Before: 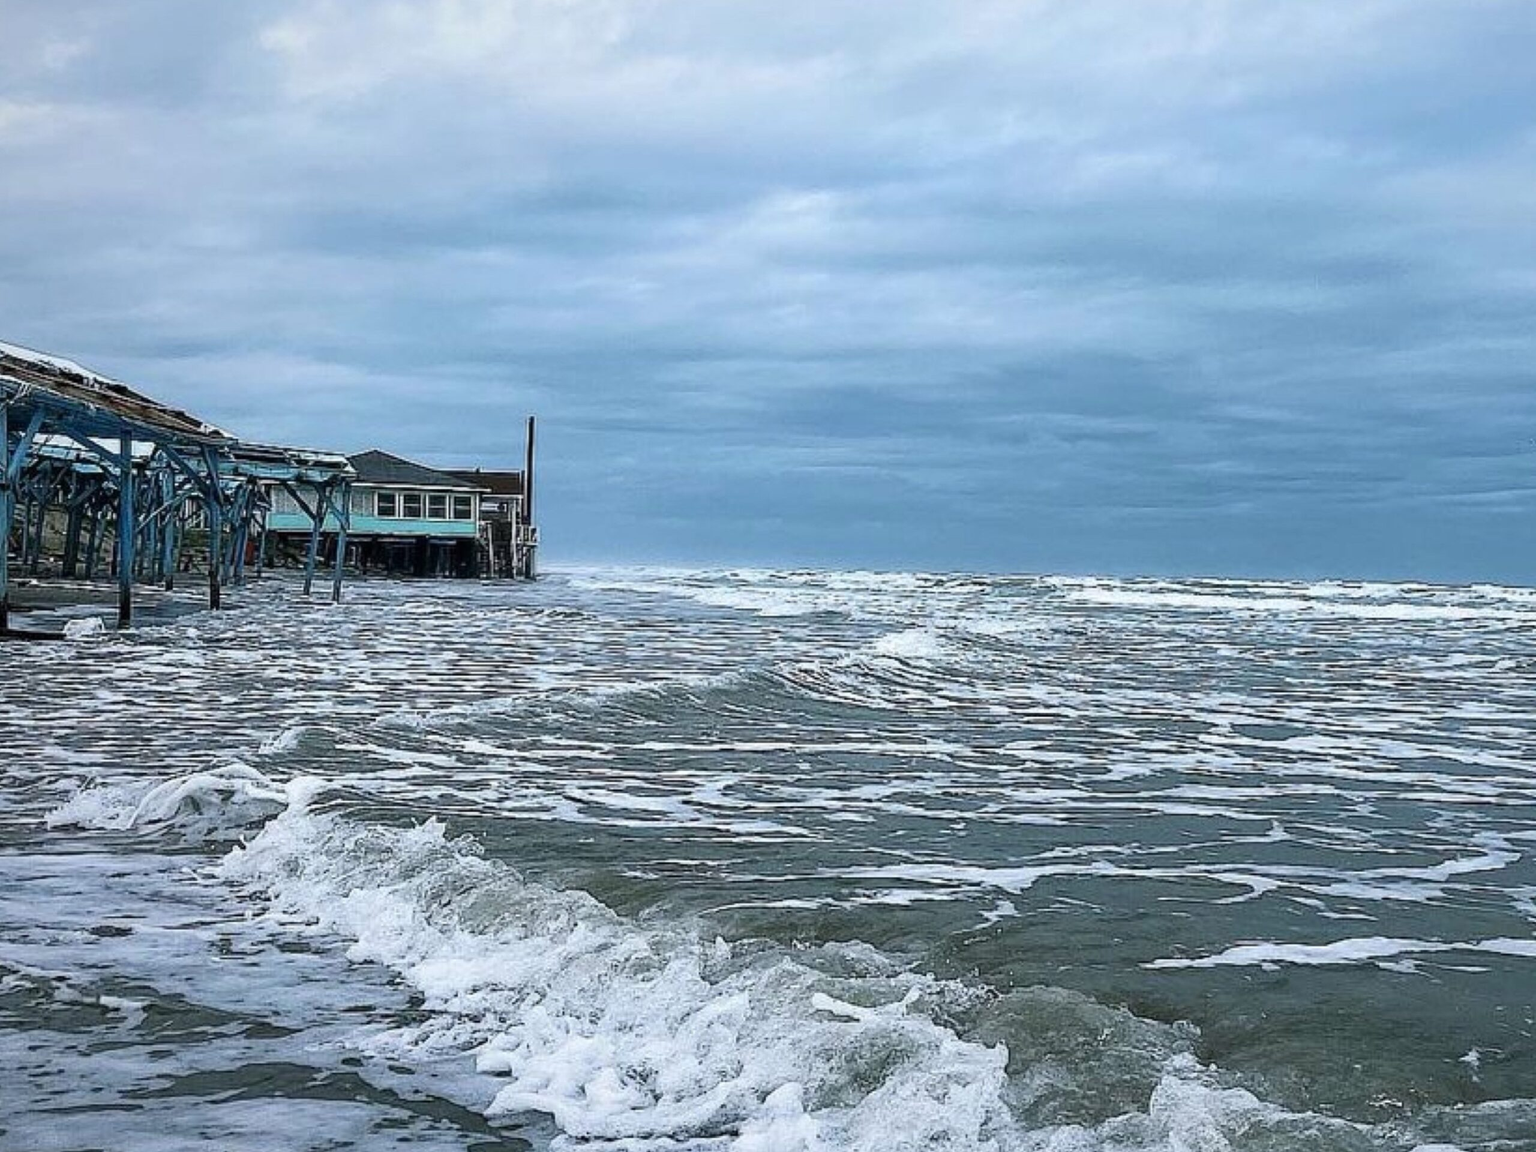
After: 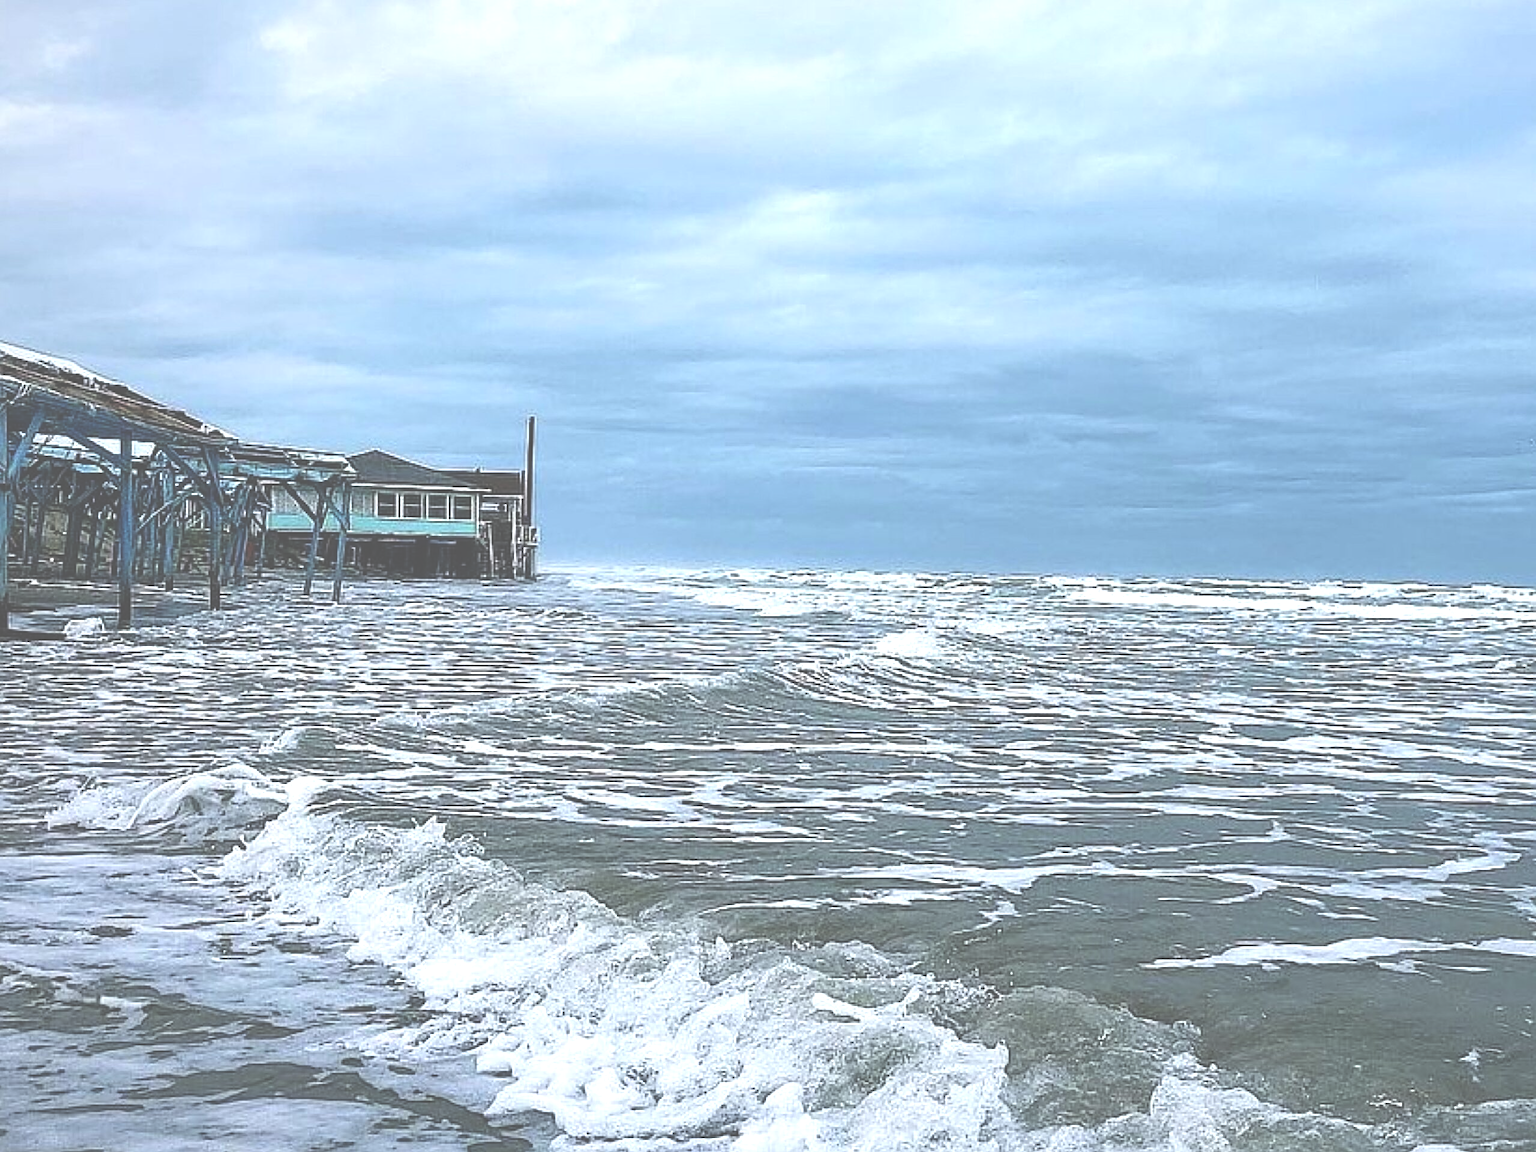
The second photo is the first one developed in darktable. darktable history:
sharpen: on, module defaults
exposure: black level correction -0.073, exposure 0.502 EV, compensate highlight preservation false
